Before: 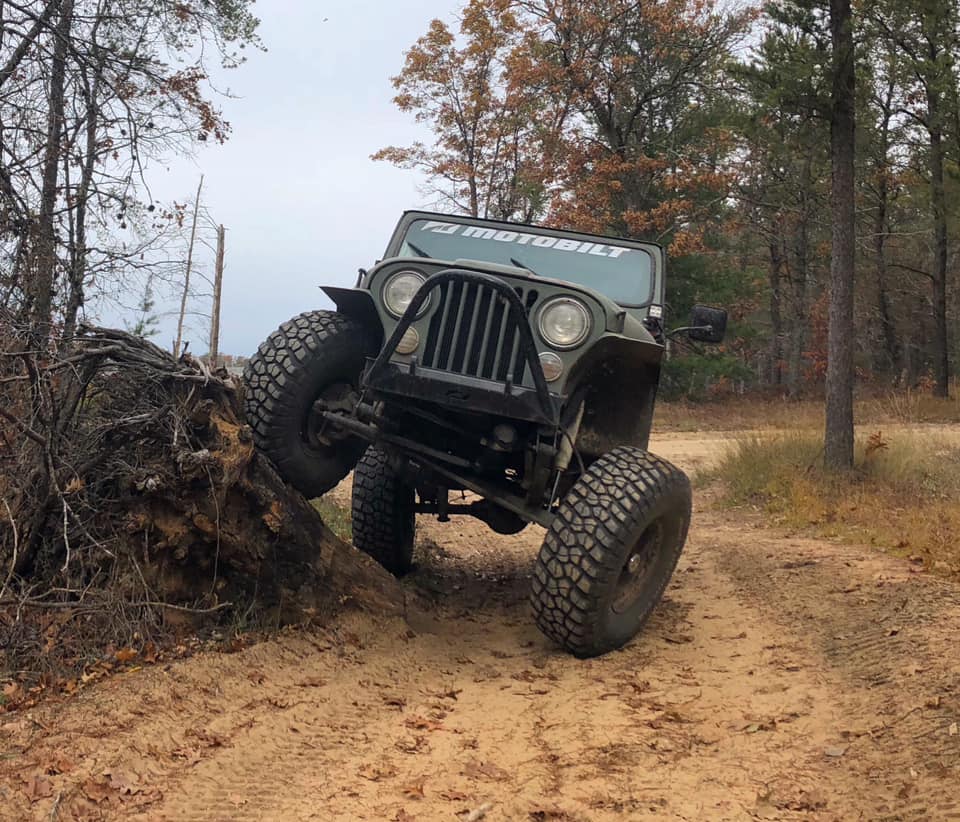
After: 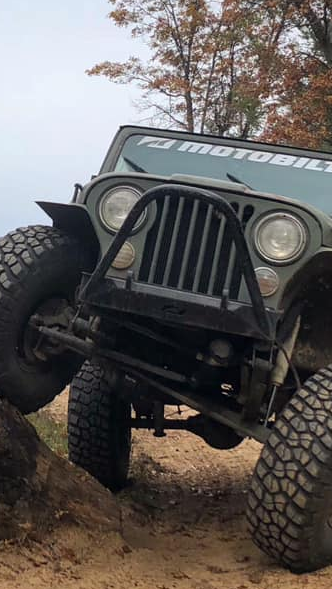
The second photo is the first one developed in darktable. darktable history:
crop and rotate: left 29.621%, top 10.352%, right 35.745%, bottom 17.891%
